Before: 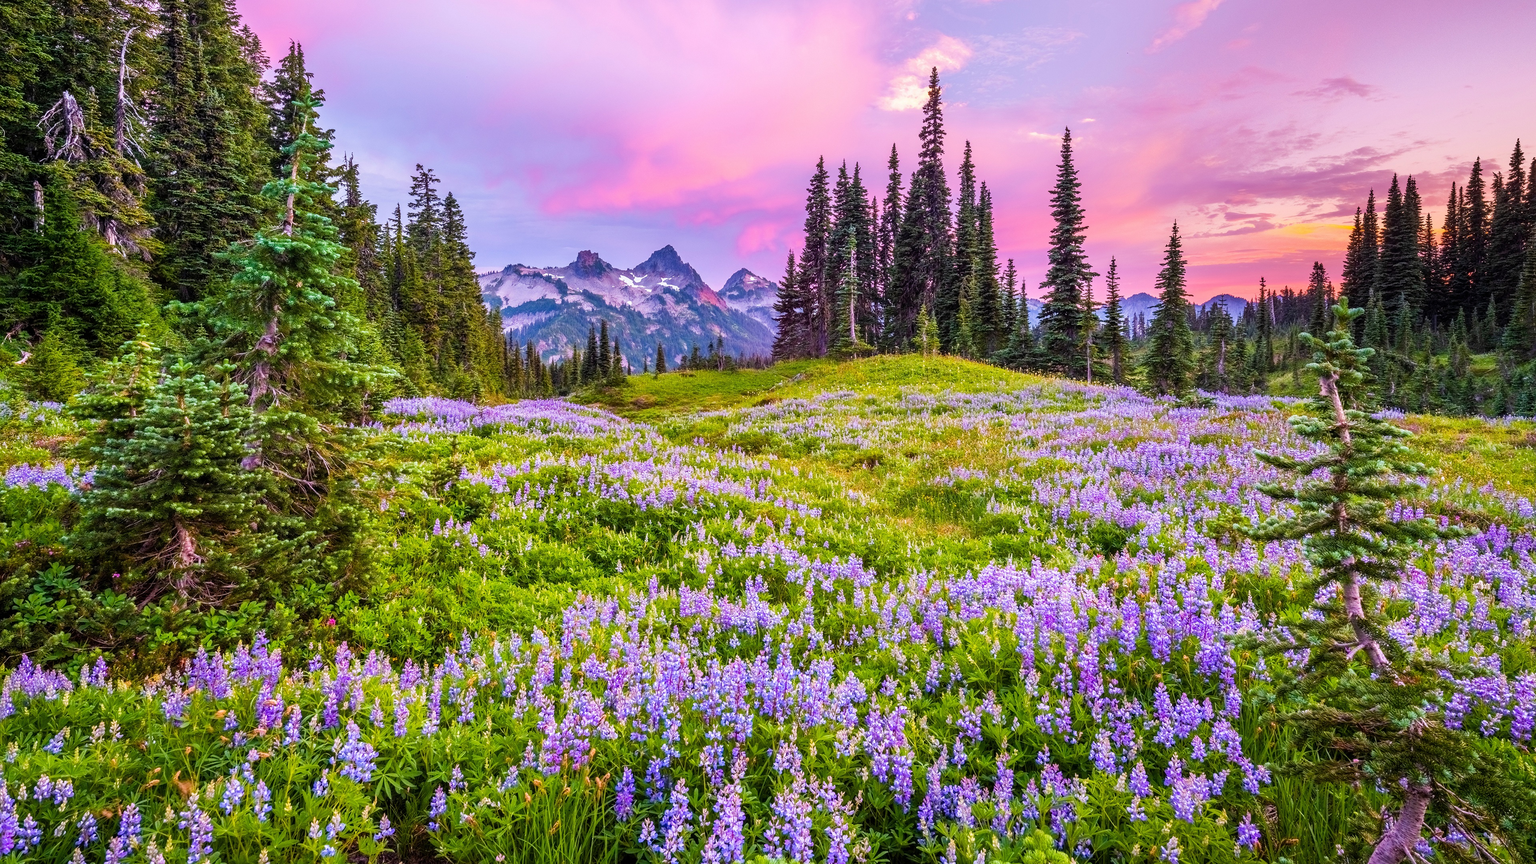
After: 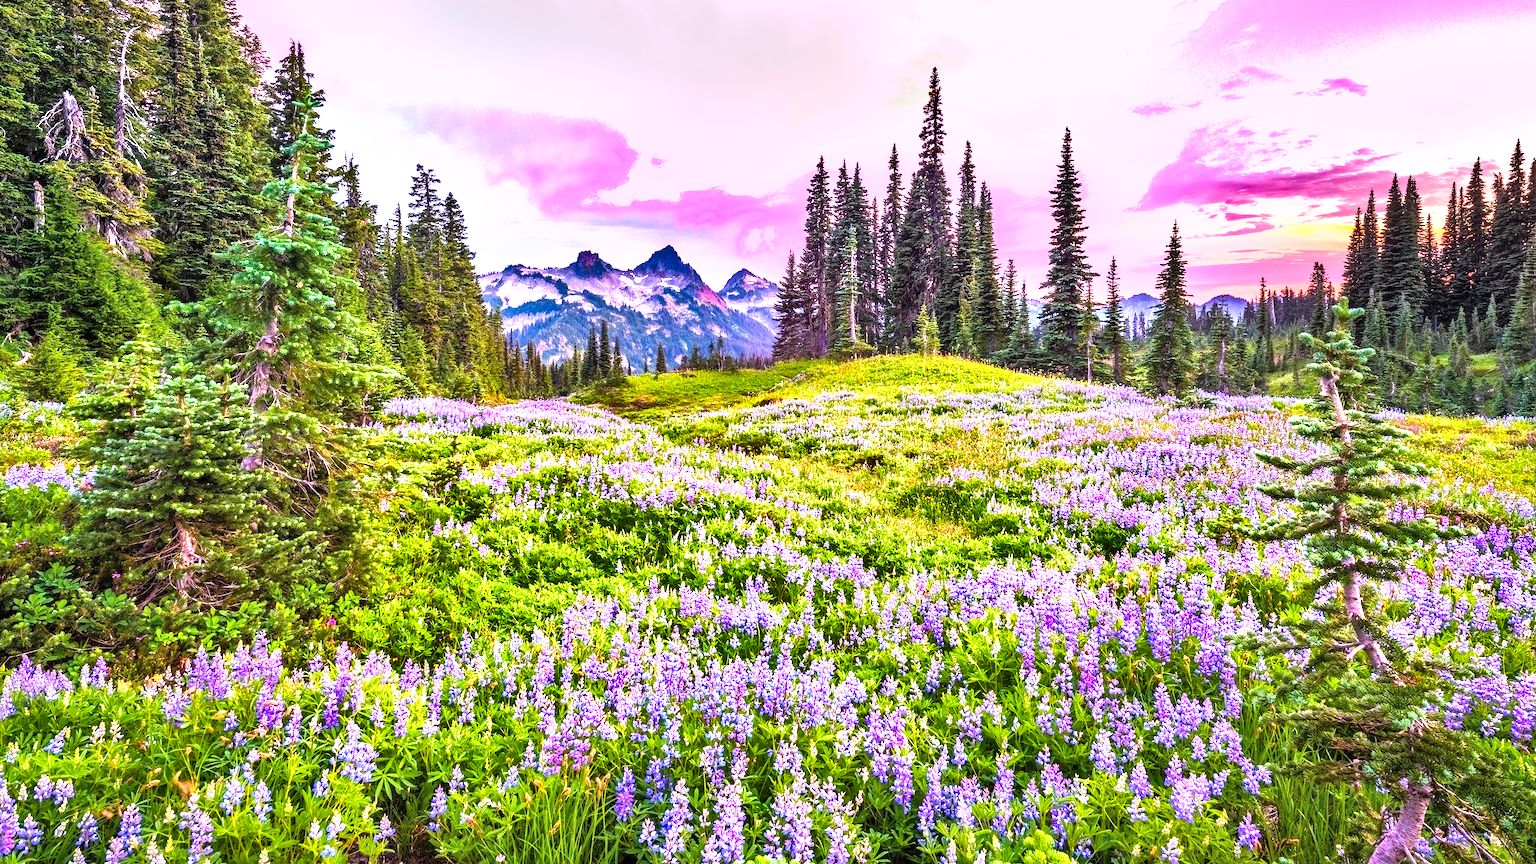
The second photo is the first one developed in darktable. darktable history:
shadows and highlights: shadows 75, highlights -60.85, soften with gaussian
exposure: black level correction 0, exposure 1.2 EV, compensate highlight preservation false
